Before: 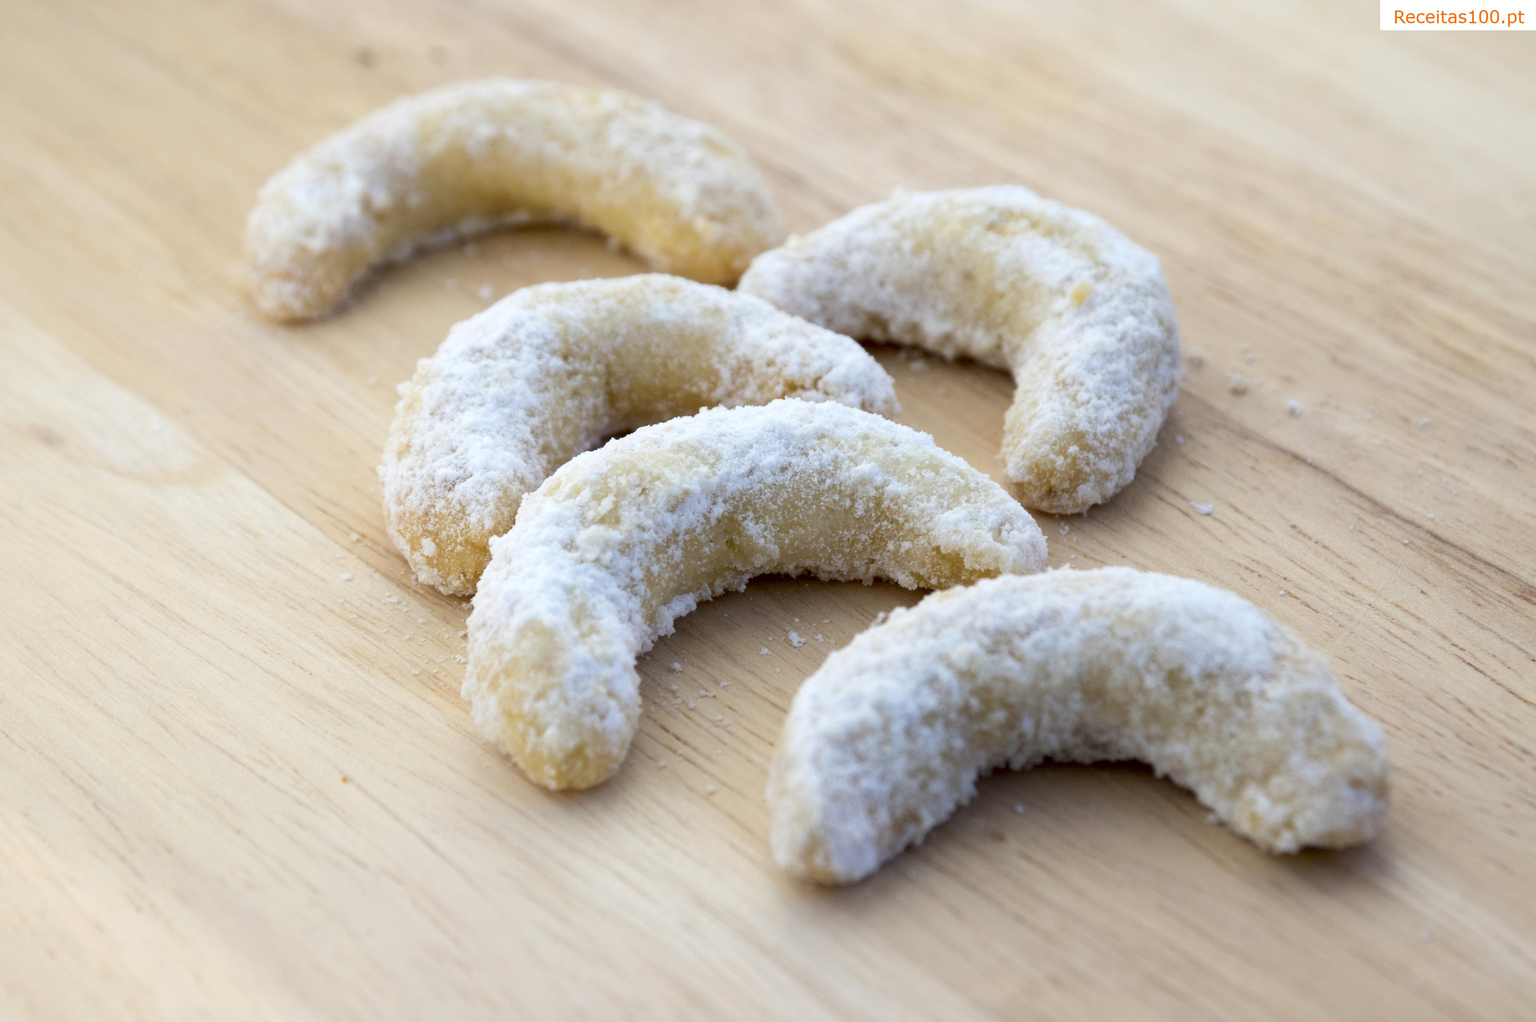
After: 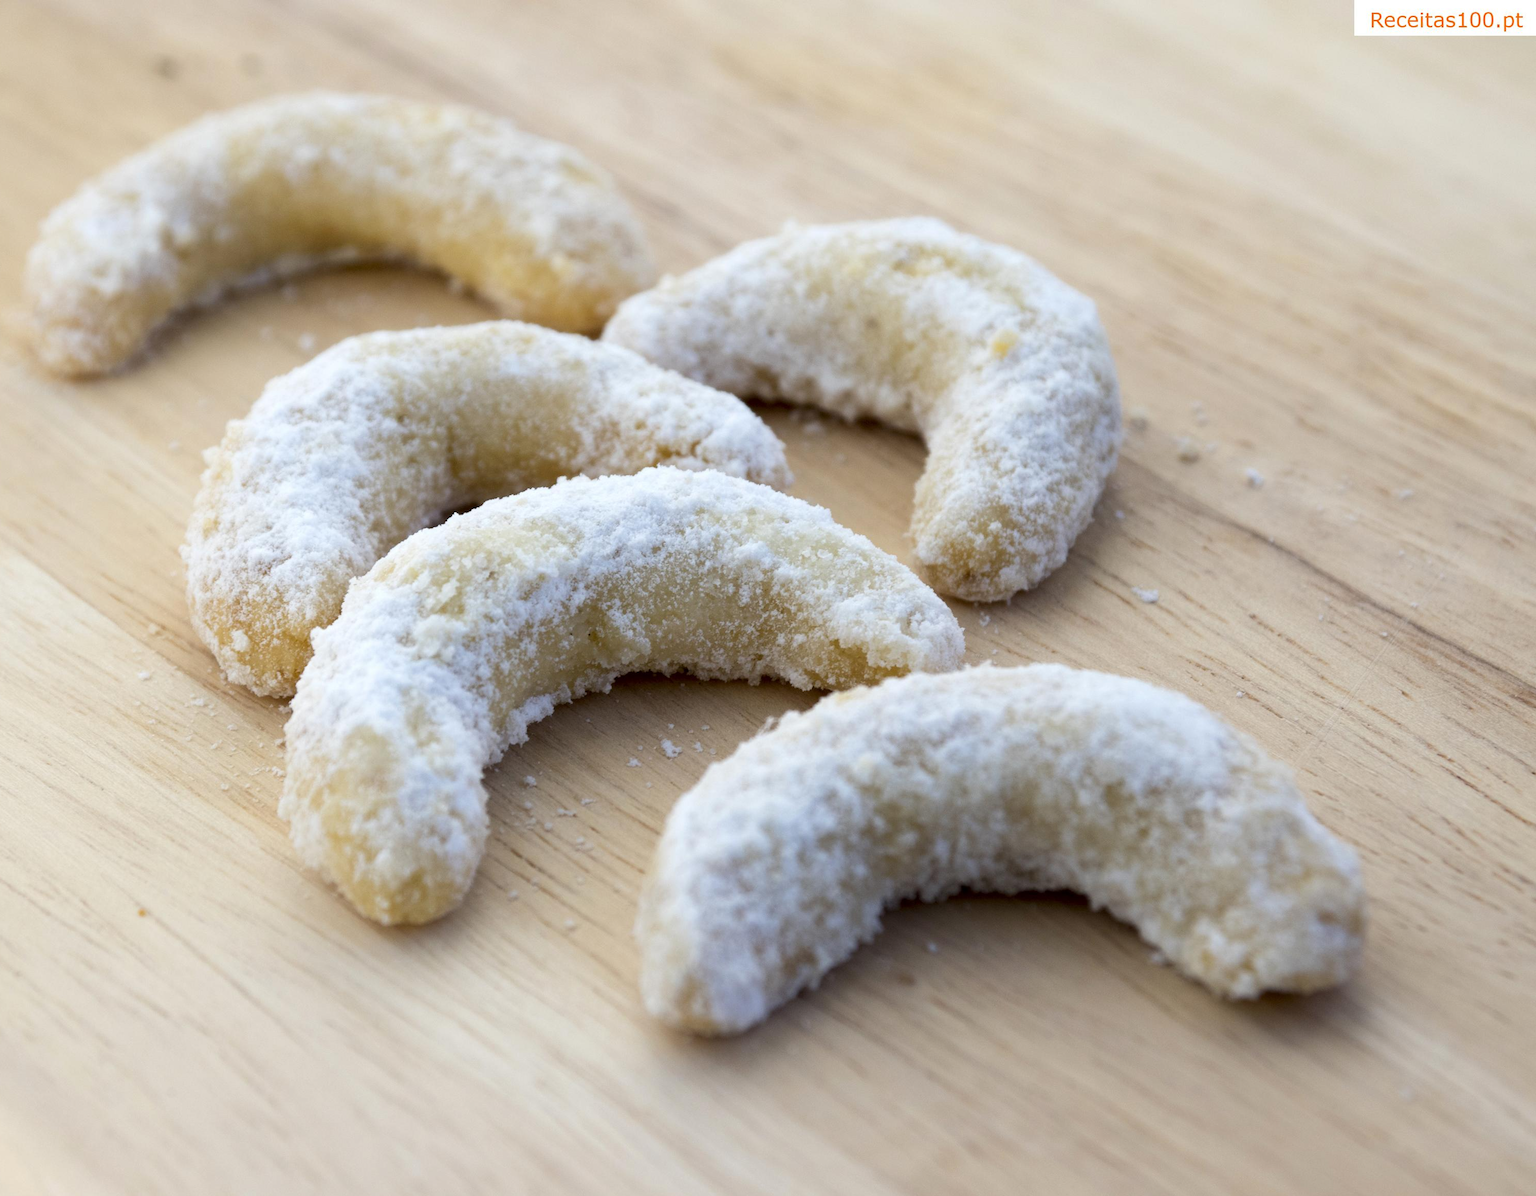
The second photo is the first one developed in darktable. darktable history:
levels: mode automatic, gray 50.8%
crop and rotate: left 14.584%
